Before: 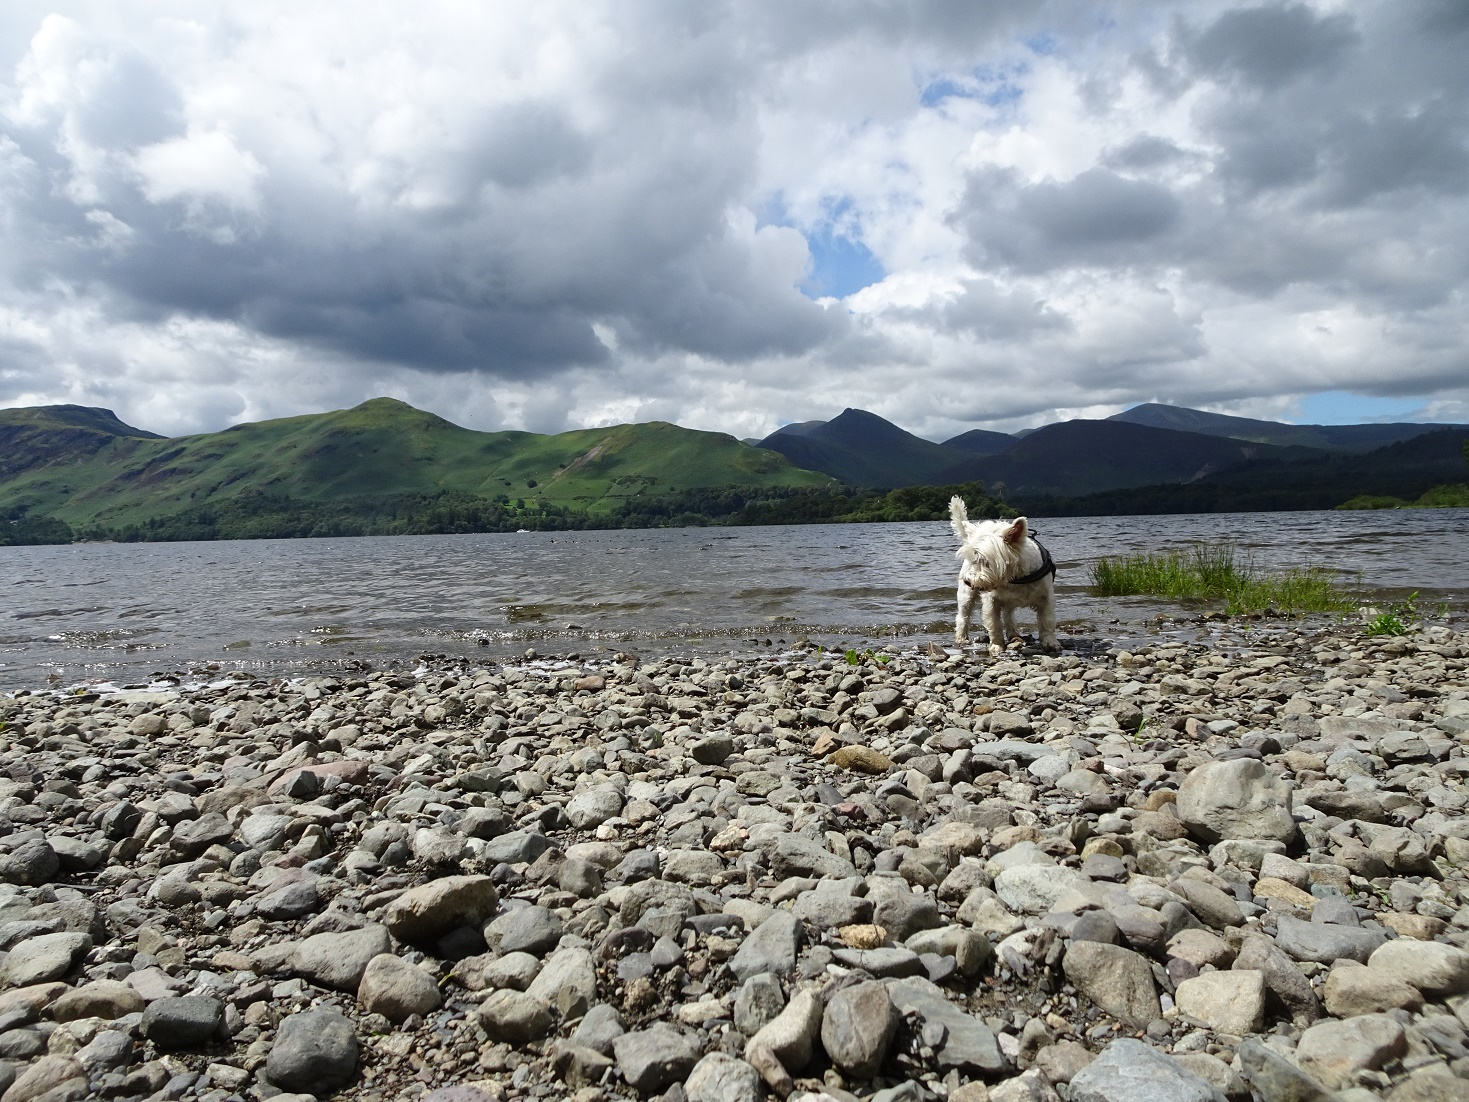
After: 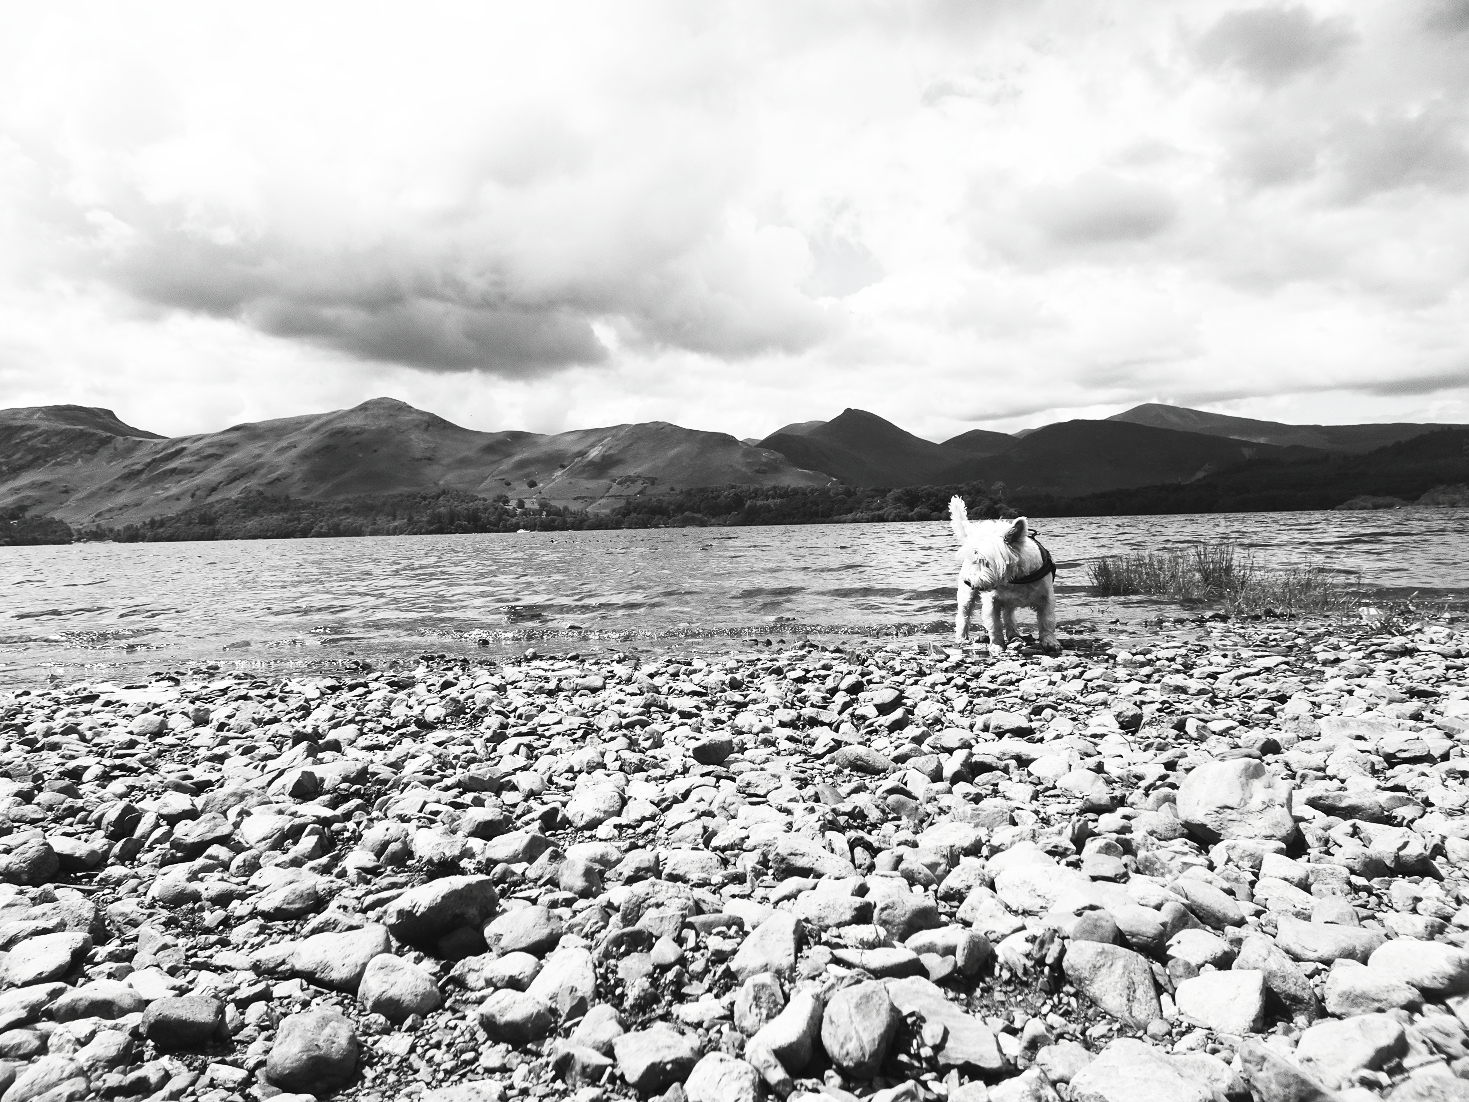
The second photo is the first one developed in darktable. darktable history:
contrast brightness saturation: contrast 0.526, brightness 0.488, saturation -0.982
